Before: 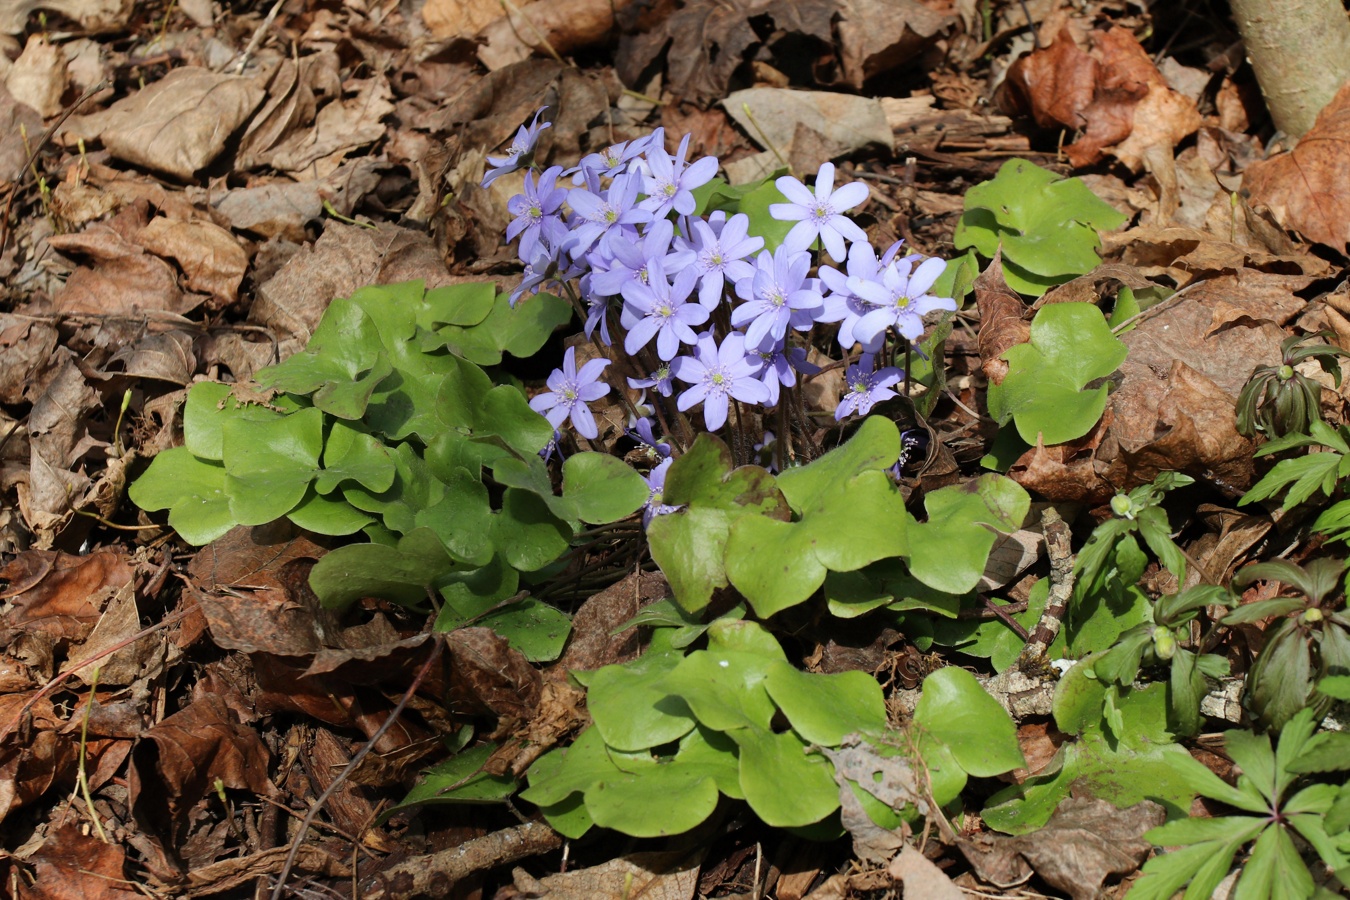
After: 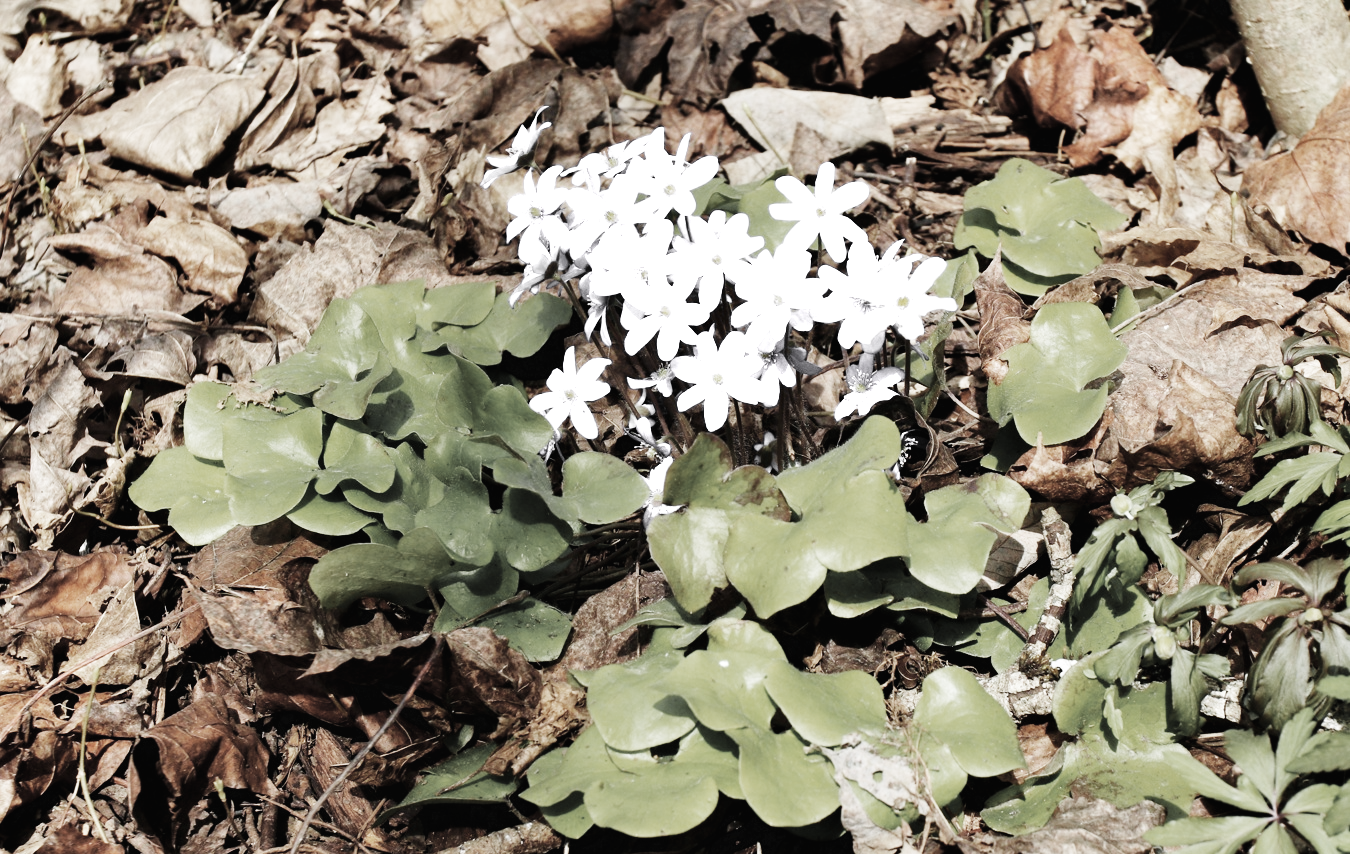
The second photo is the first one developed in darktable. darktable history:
base curve: curves: ch0 [(0, 0.003) (0.001, 0.002) (0.006, 0.004) (0.02, 0.022) (0.048, 0.086) (0.094, 0.234) (0.162, 0.431) (0.258, 0.629) (0.385, 0.8) (0.548, 0.918) (0.751, 0.988) (1, 1)], preserve colors none
shadows and highlights: soften with gaussian
crop and rotate: top 0%, bottom 5.097%
color zones: curves: ch0 [(0, 0.613) (0.01, 0.613) (0.245, 0.448) (0.498, 0.529) (0.642, 0.665) (0.879, 0.777) (0.99, 0.613)]; ch1 [(0, 0.035) (0.121, 0.189) (0.259, 0.197) (0.415, 0.061) (0.589, 0.022) (0.732, 0.022) (0.857, 0.026) (0.991, 0.053)]
